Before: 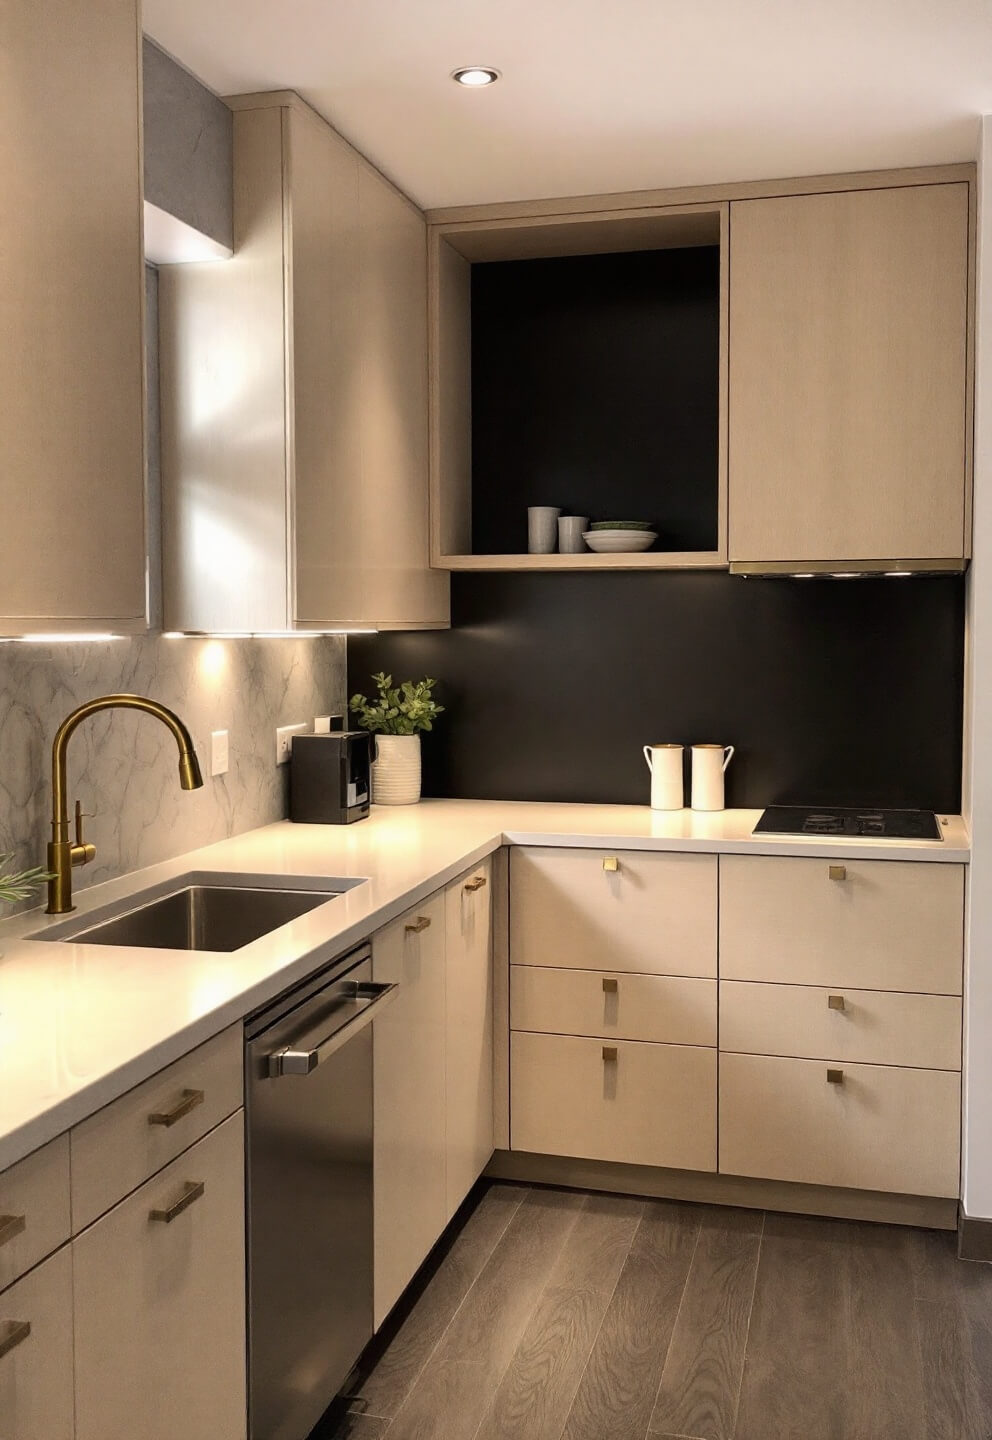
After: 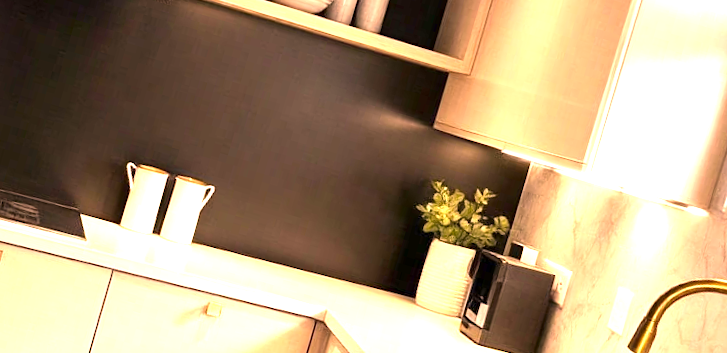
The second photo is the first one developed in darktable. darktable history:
color correction: highlights a* 21.16, highlights b* 19.61
crop and rotate: angle 16.12°, top 30.835%, bottom 35.653%
exposure: black level correction 0.001, exposure 1.735 EV, compensate highlight preservation false
